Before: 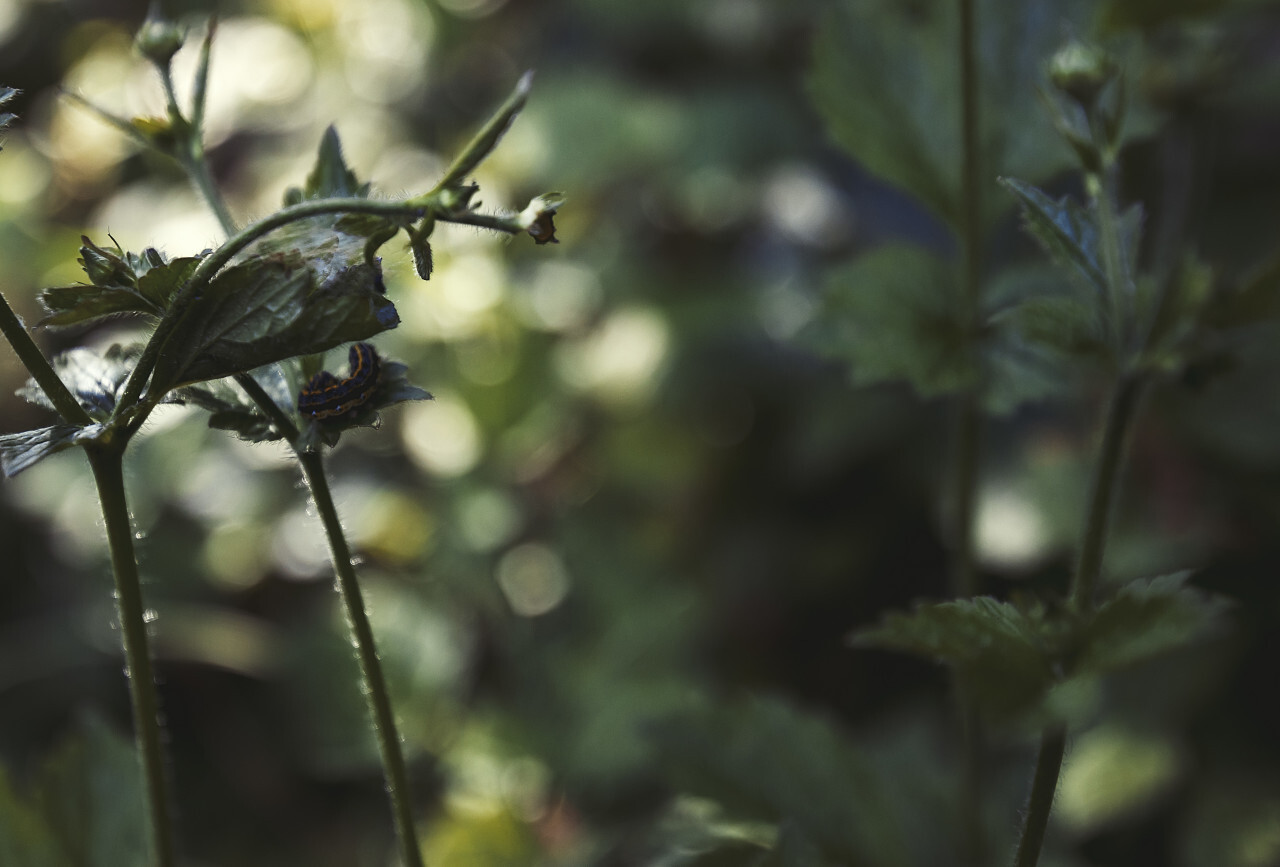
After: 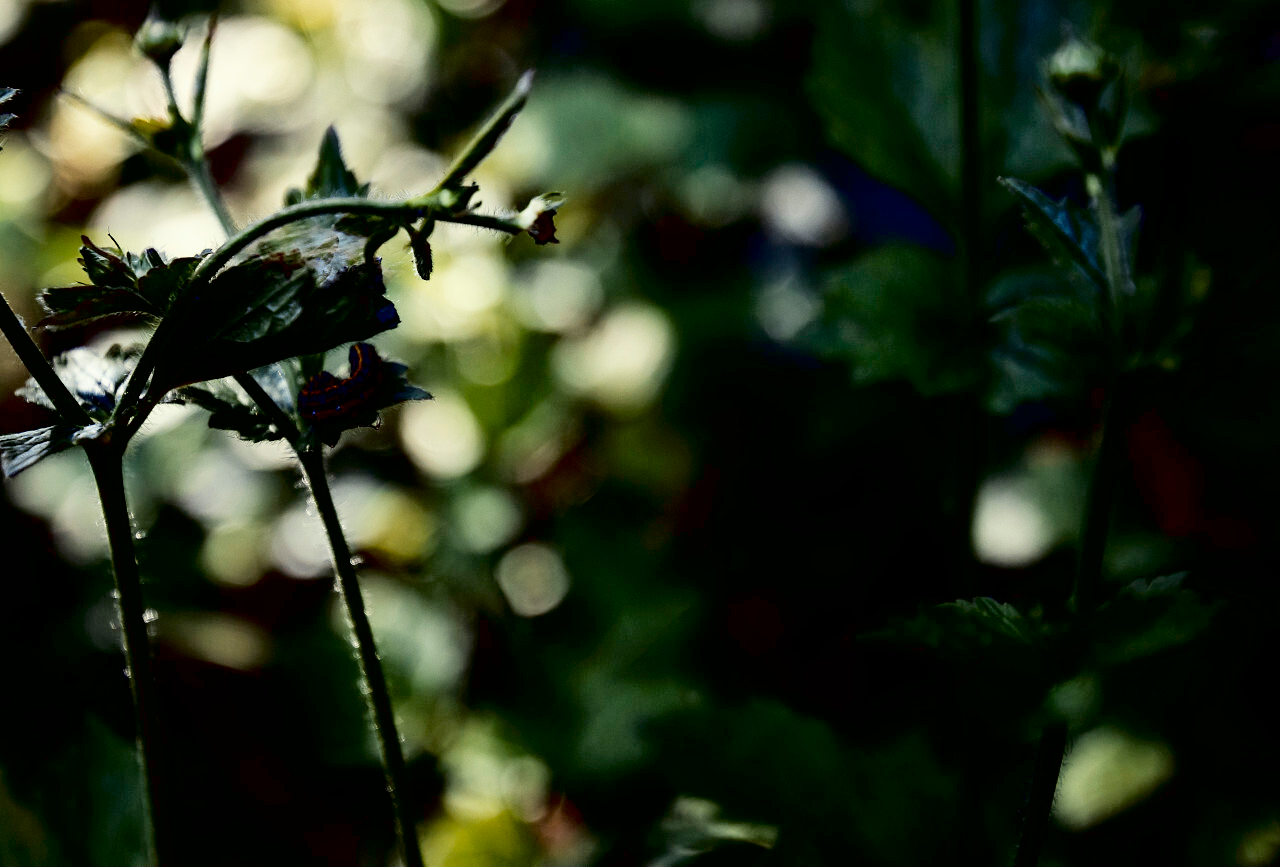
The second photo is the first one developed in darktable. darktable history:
exposure: black level correction 0.028, exposure -0.079 EV, compensate highlight preservation false
tone curve: curves: ch0 [(0, 0) (0.003, 0) (0.011, 0.001) (0.025, 0.003) (0.044, 0.005) (0.069, 0.013) (0.1, 0.024) (0.136, 0.04) (0.177, 0.087) (0.224, 0.148) (0.277, 0.238) (0.335, 0.335) (0.399, 0.43) (0.468, 0.524) (0.543, 0.621) (0.623, 0.712) (0.709, 0.788) (0.801, 0.867) (0.898, 0.947) (1, 1)], color space Lab, independent channels, preserve colors none
